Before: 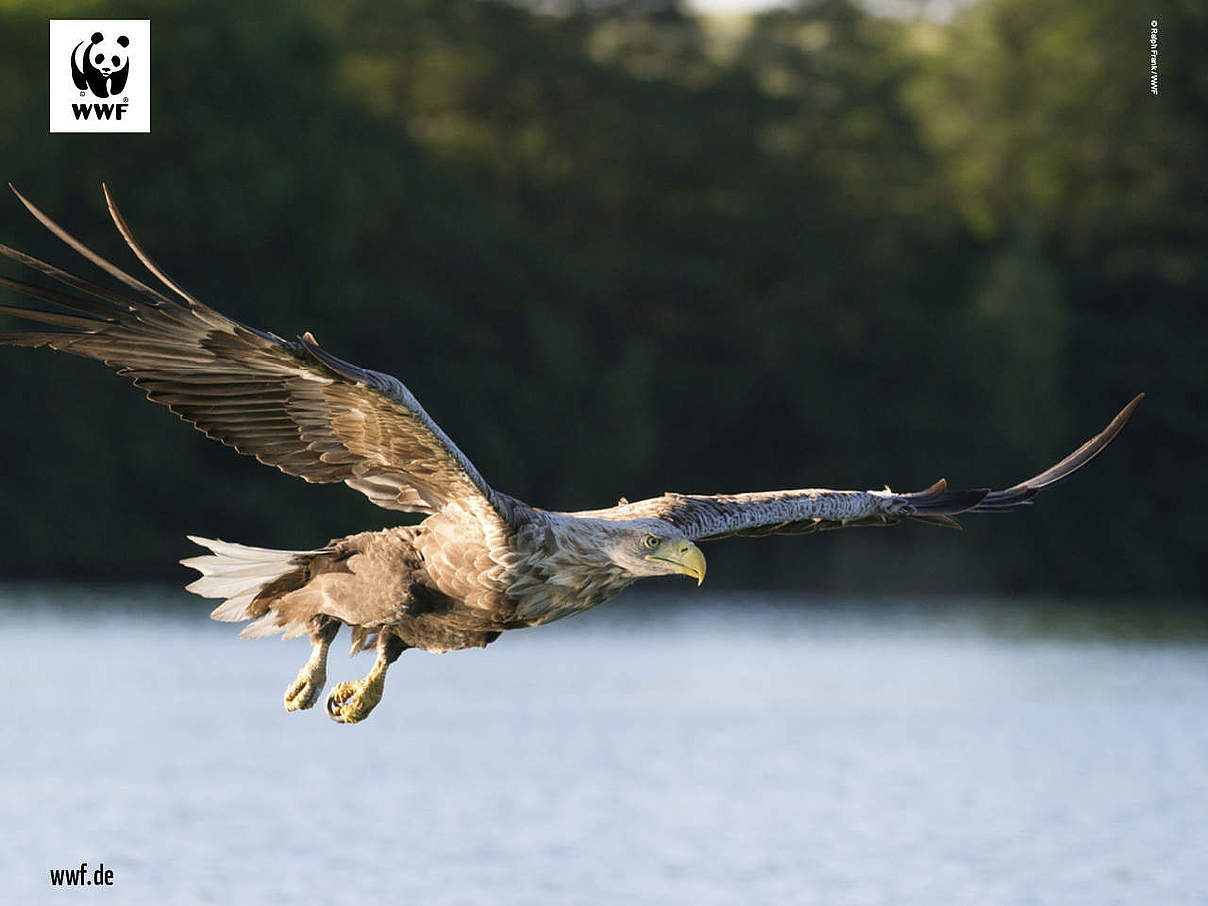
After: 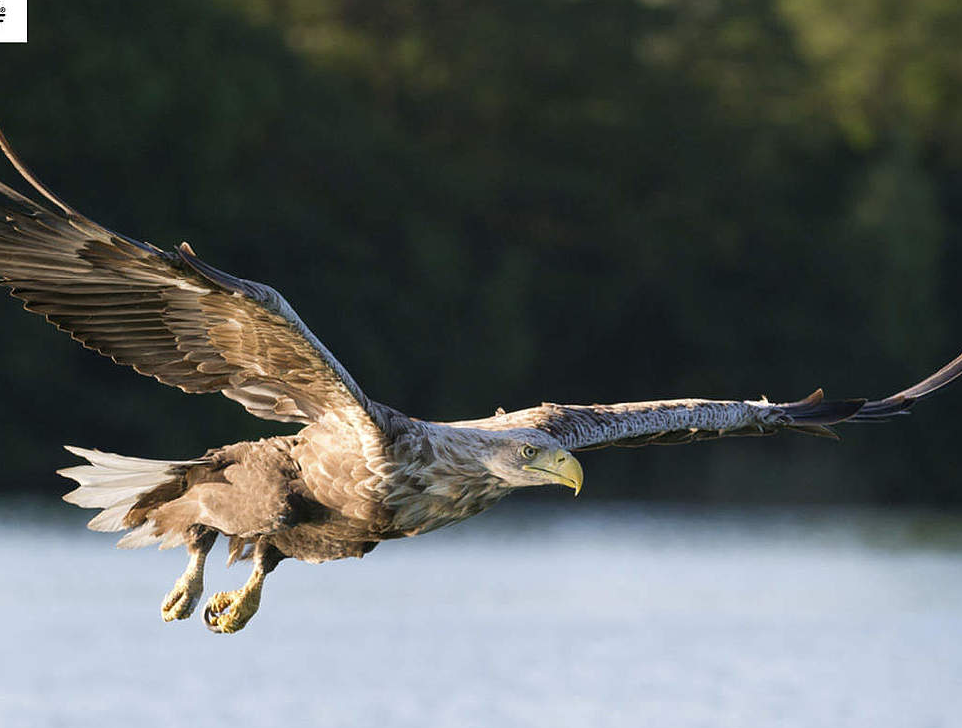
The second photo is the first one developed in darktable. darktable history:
tone equalizer: edges refinement/feathering 500, mask exposure compensation -1.57 EV, preserve details no
crop and rotate: left 10.246%, top 9.999%, right 10.072%, bottom 9.644%
